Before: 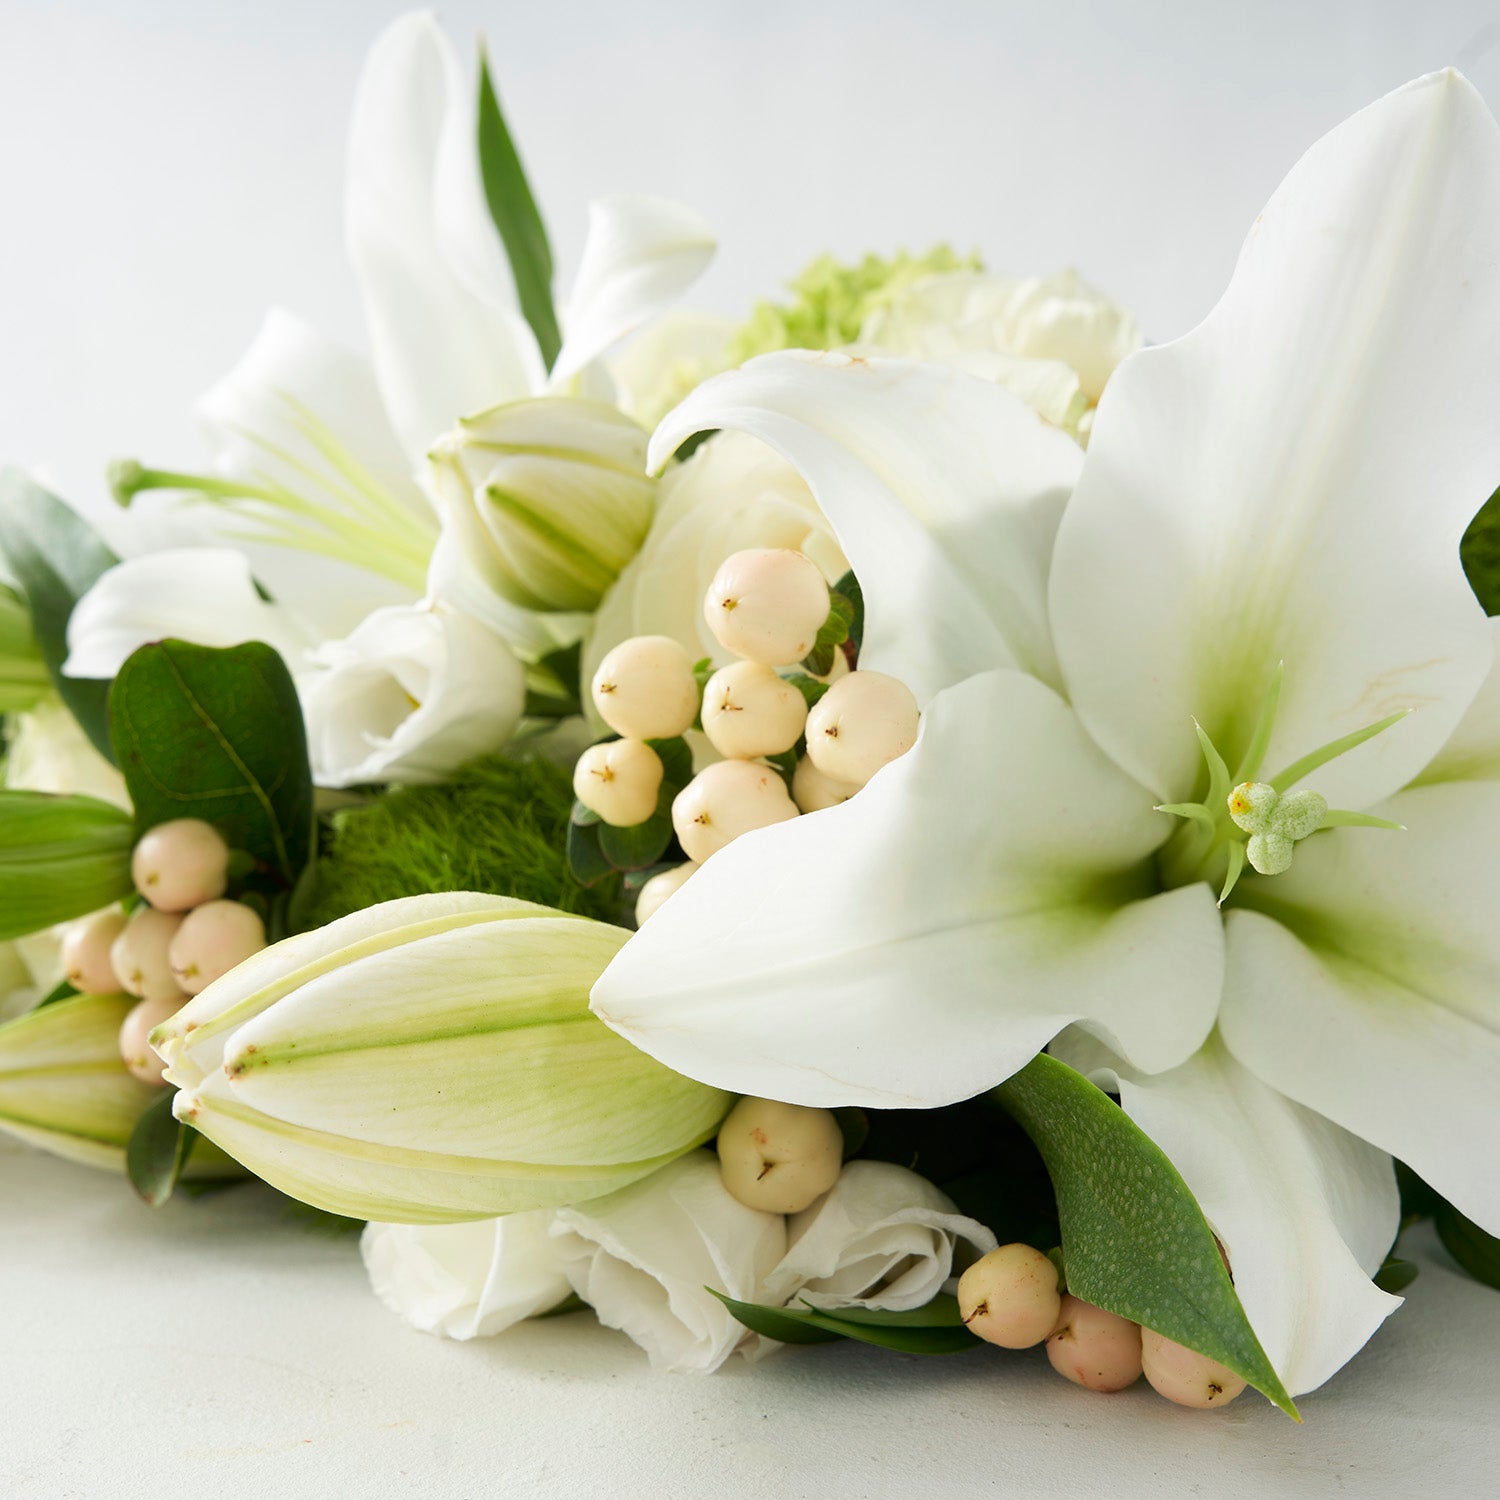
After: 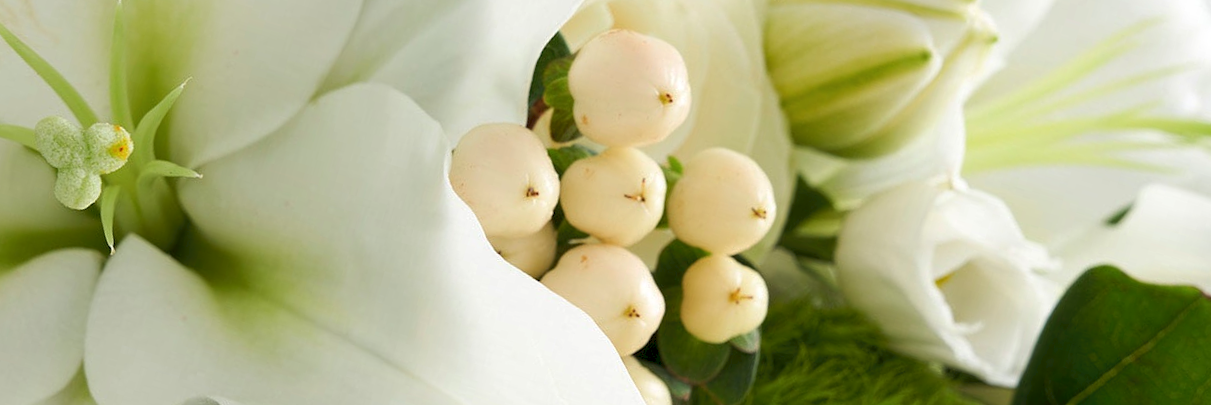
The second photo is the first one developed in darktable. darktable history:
exposure: black level correction 0.004, exposure 0.014 EV, compensate highlight preservation false
fill light: on, module defaults
tone curve: curves: ch0 [(0, 0) (0.003, 0.051) (0.011, 0.054) (0.025, 0.056) (0.044, 0.07) (0.069, 0.092) (0.1, 0.119) (0.136, 0.149) (0.177, 0.189) (0.224, 0.231) (0.277, 0.278) (0.335, 0.329) (0.399, 0.386) (0.468, 0.454) (0.543, 0.524) (0.623, 0.603) (0.709, 0.687) (0.801, 0.776) (0.898, 0.878) (1, 1)], preserve colors none
crop and rotate: angle 16.12°, top 30.835%, bottom 35.653%
